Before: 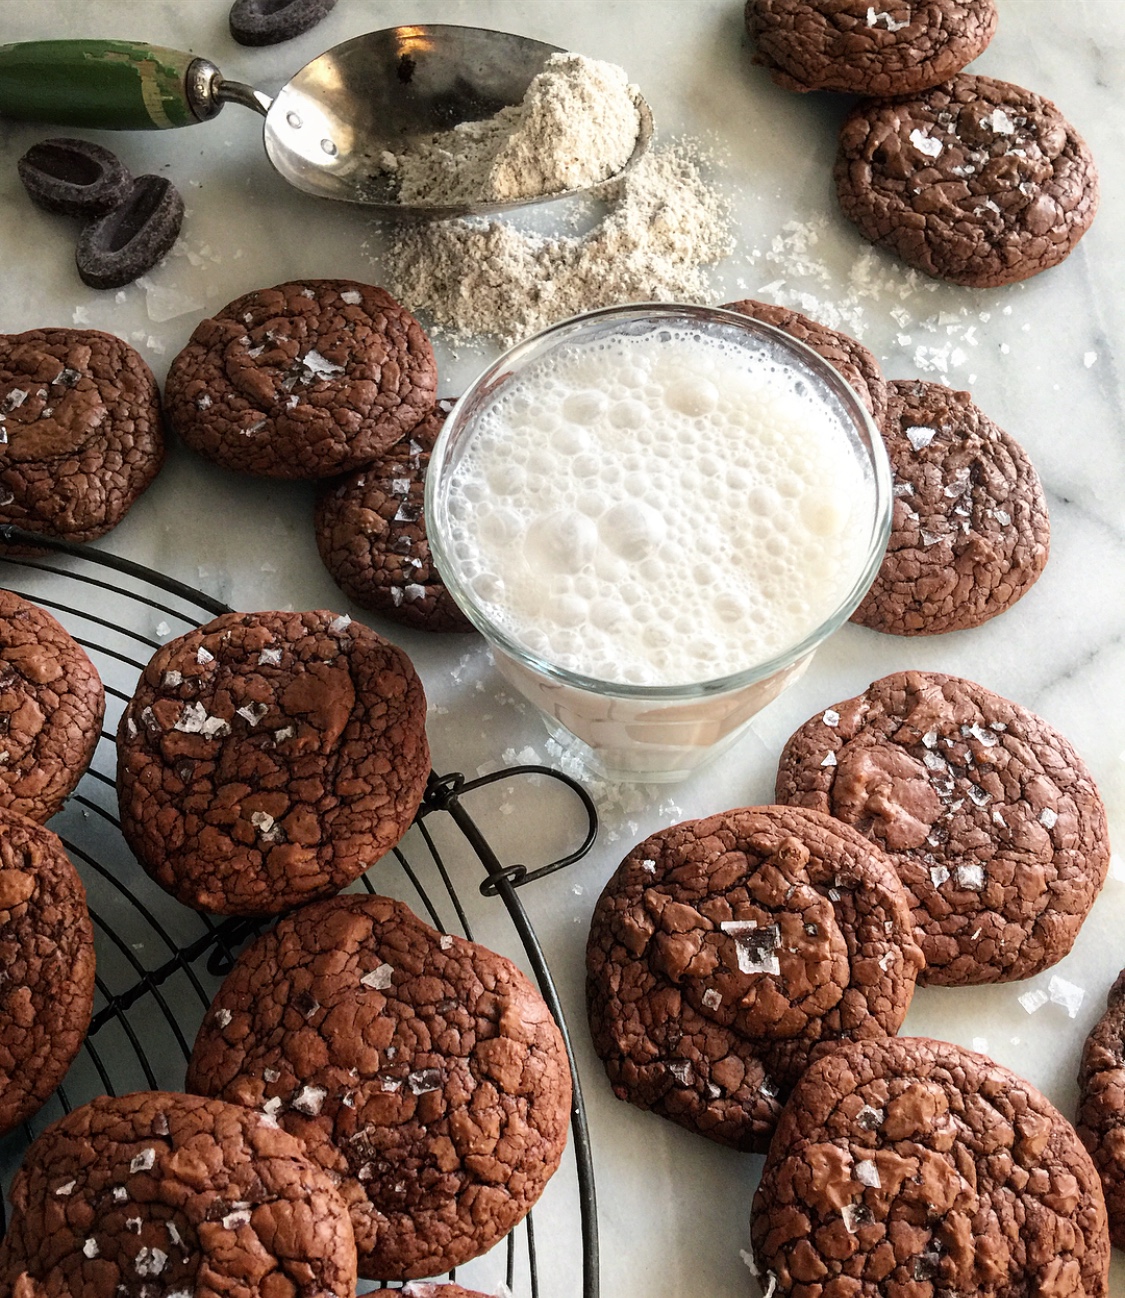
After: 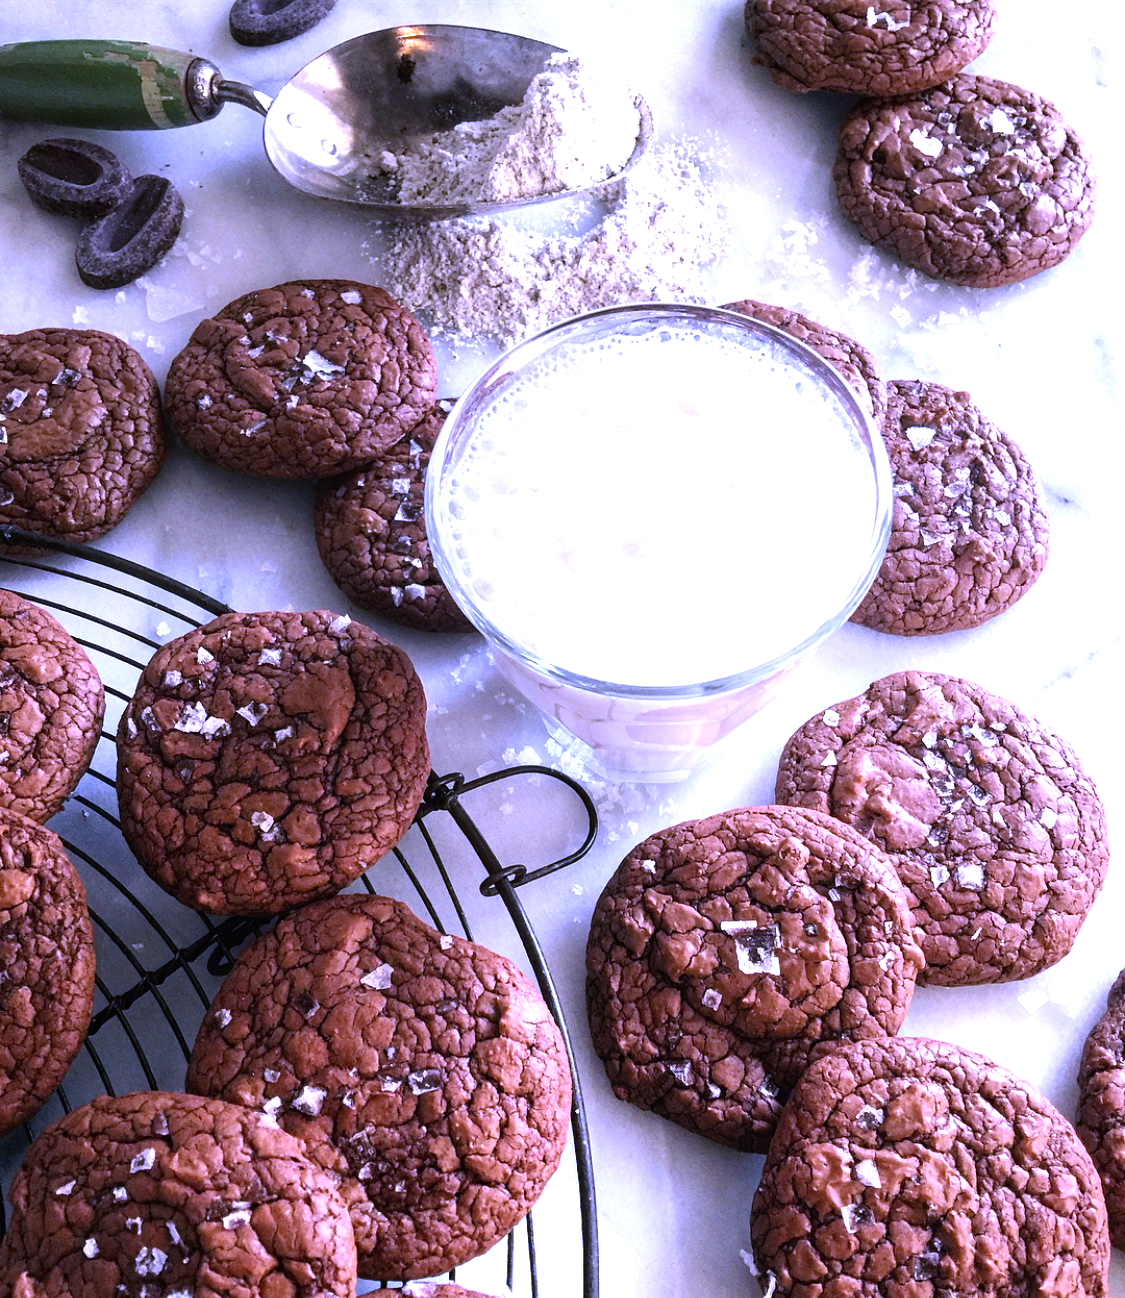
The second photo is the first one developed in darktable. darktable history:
exposure: black level correction 0, exposure 0.7 EV, compensate exposure bias true, compensate highlight preservation false
white balance: red 0.98, blue 1.61
